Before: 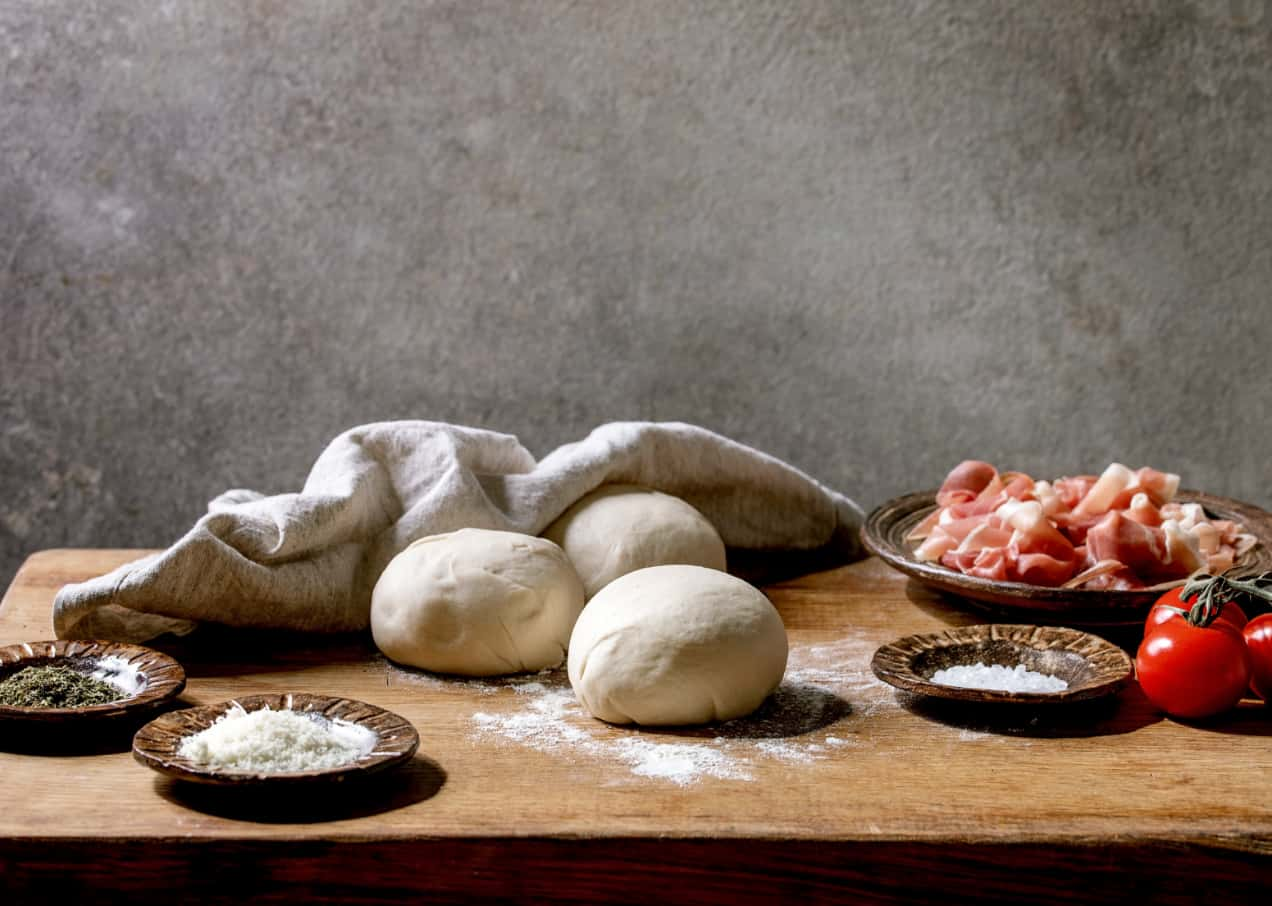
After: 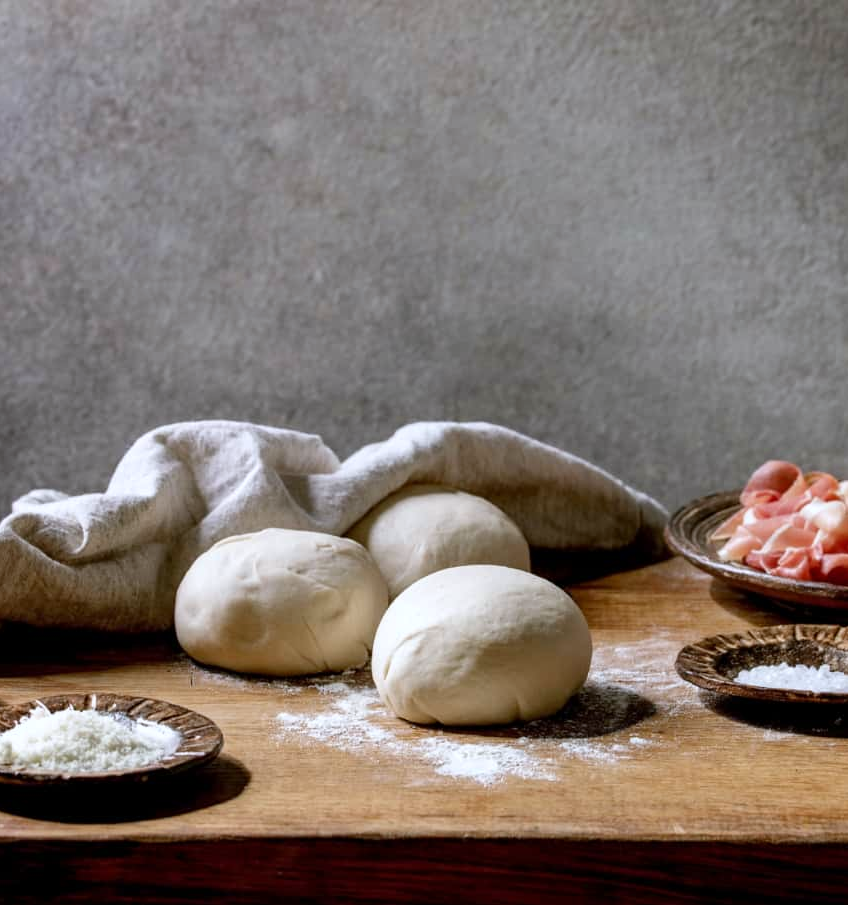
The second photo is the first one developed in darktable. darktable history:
crop and rotate: left 15.446%, right 17.836%
white balance: red 0.974, blue 1.044
